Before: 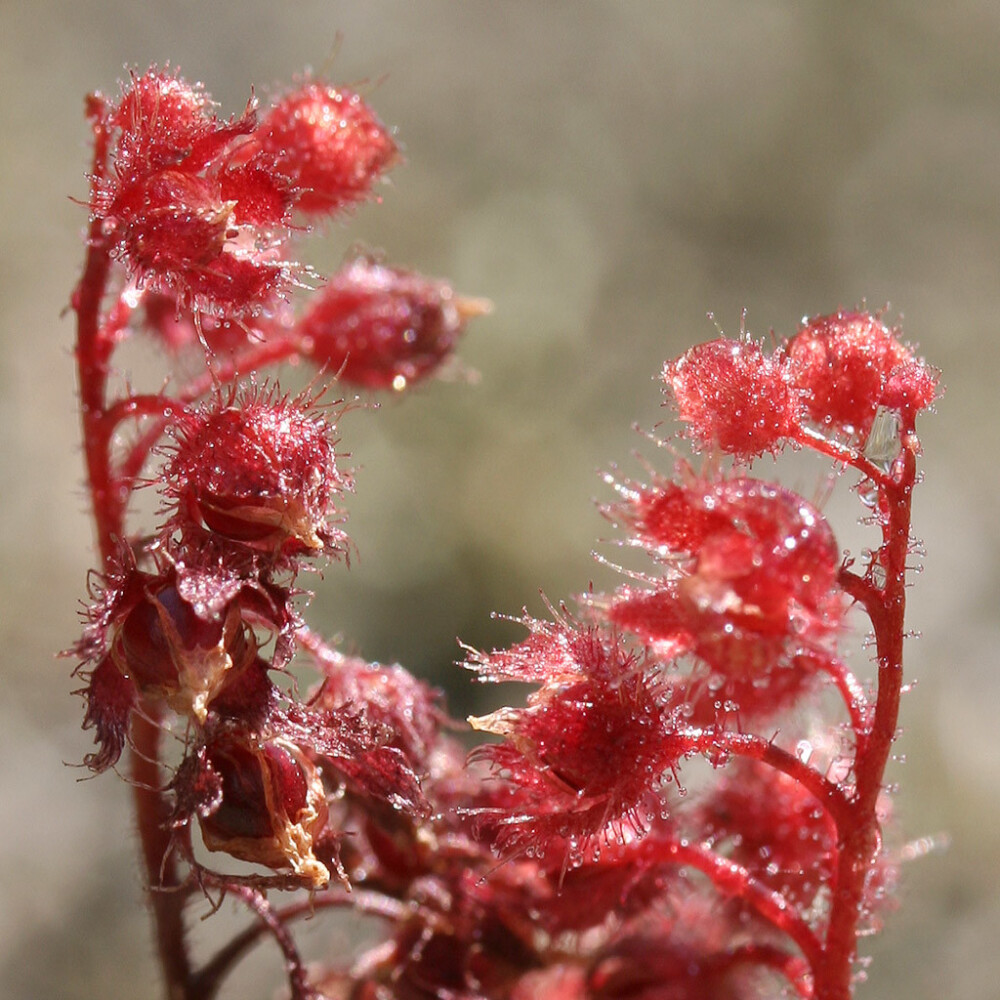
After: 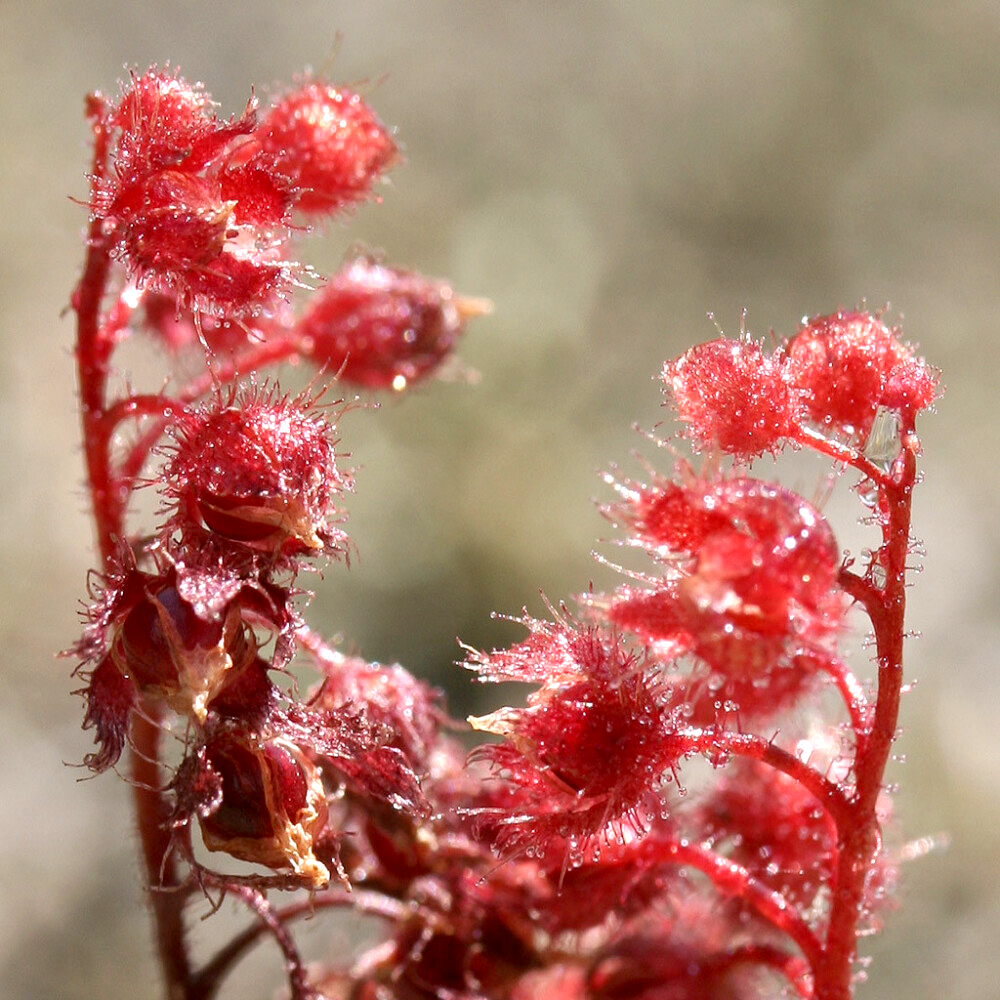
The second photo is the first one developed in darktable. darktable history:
exposure: black level correction 0.005, exposure 0.416 EV, compensate exposure bias true, compensate highlight preservation false
